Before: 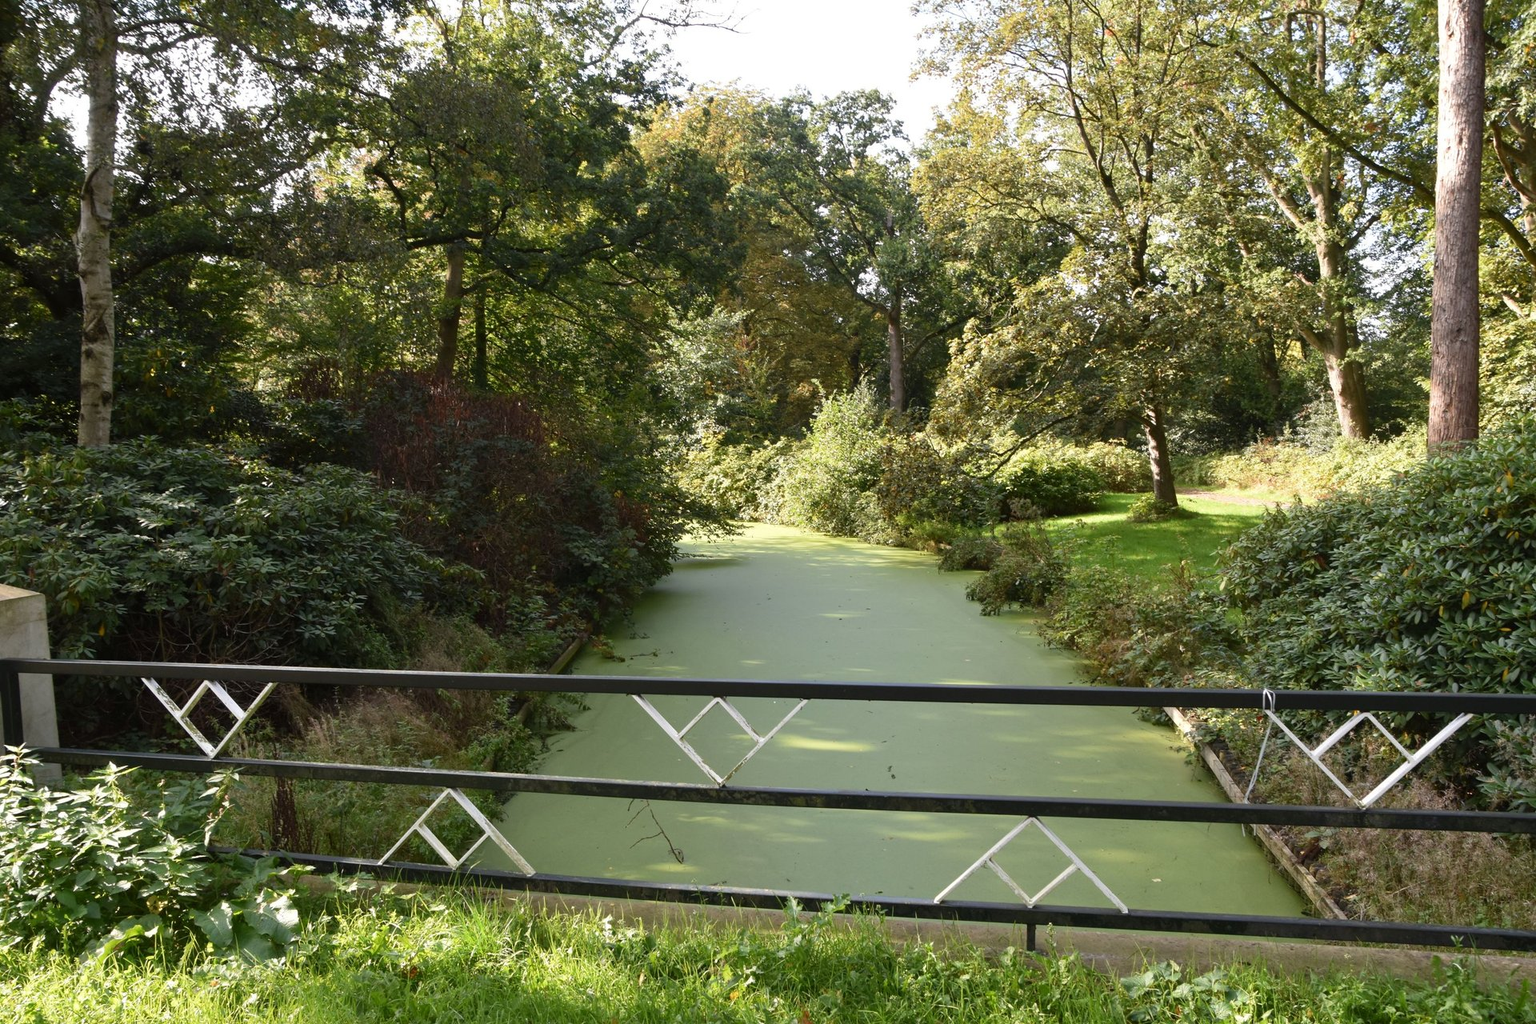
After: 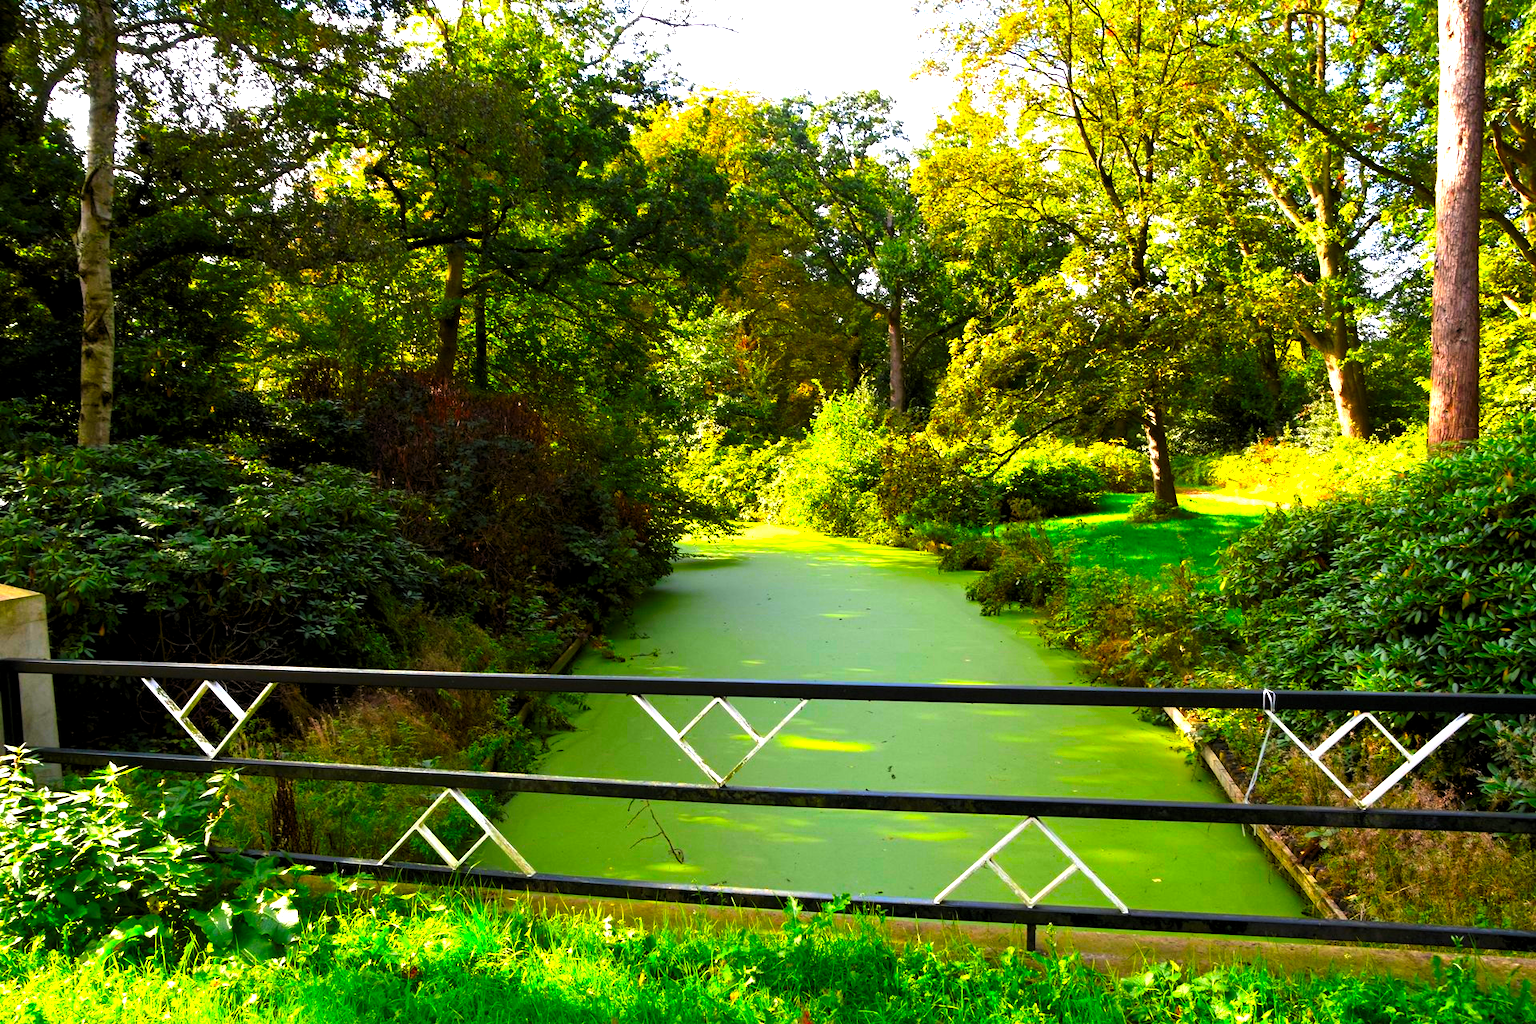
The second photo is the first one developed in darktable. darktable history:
levels: levels [0.116, 0.574, 1]
exposure: exposure 0.755 EV, compensate highlight preservation false
color correction: highlights b* 0.01, saturation 2.99
